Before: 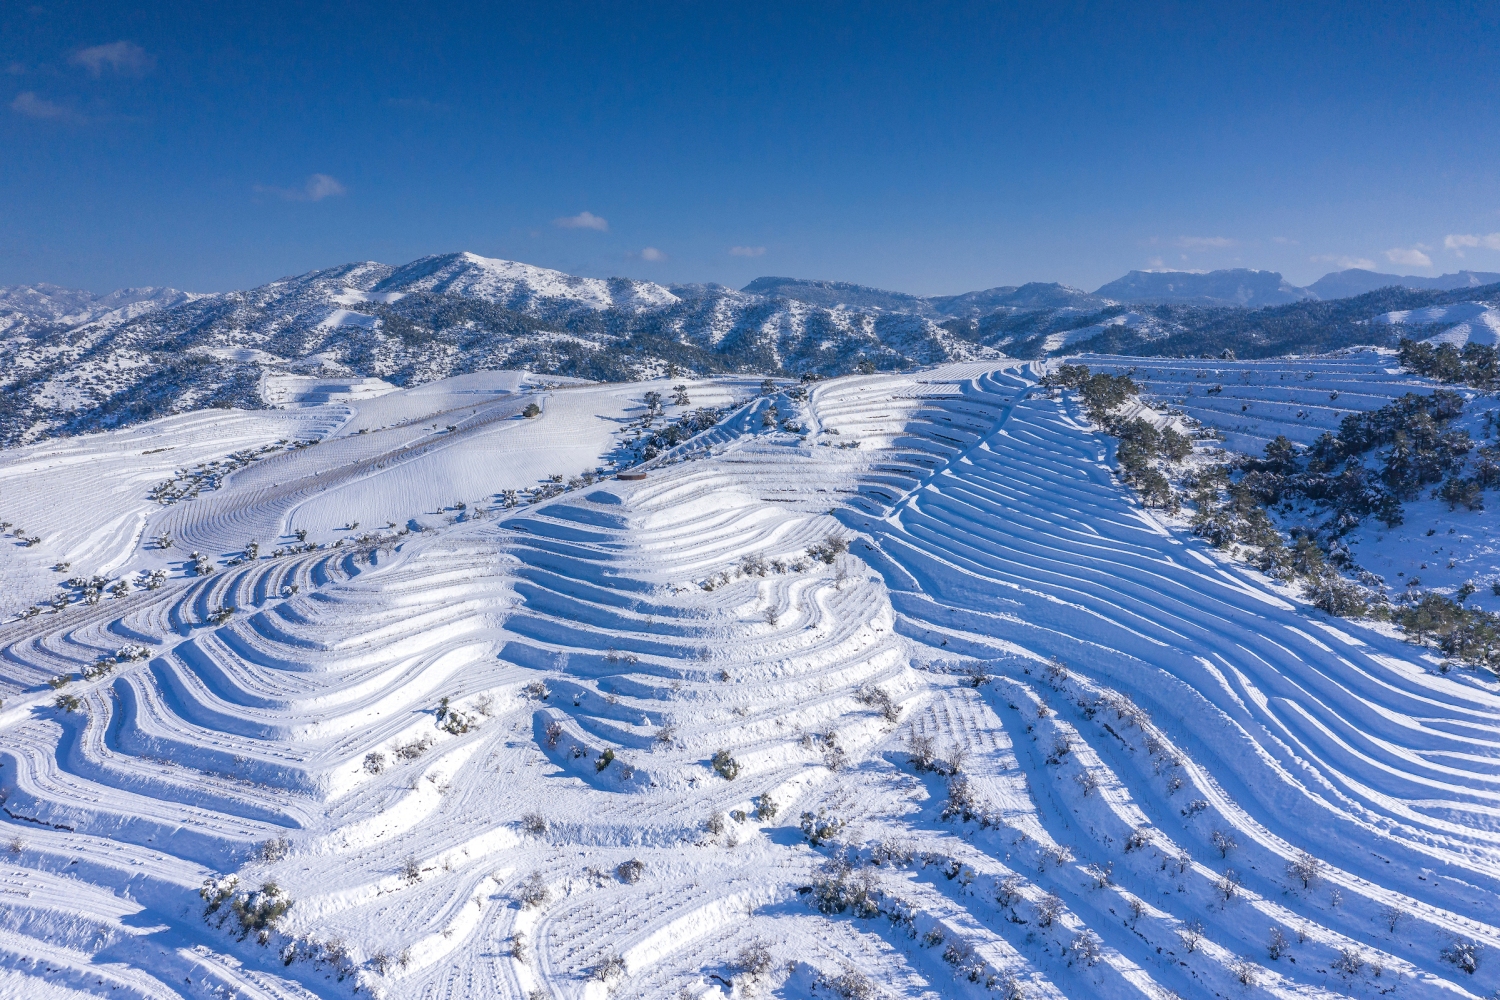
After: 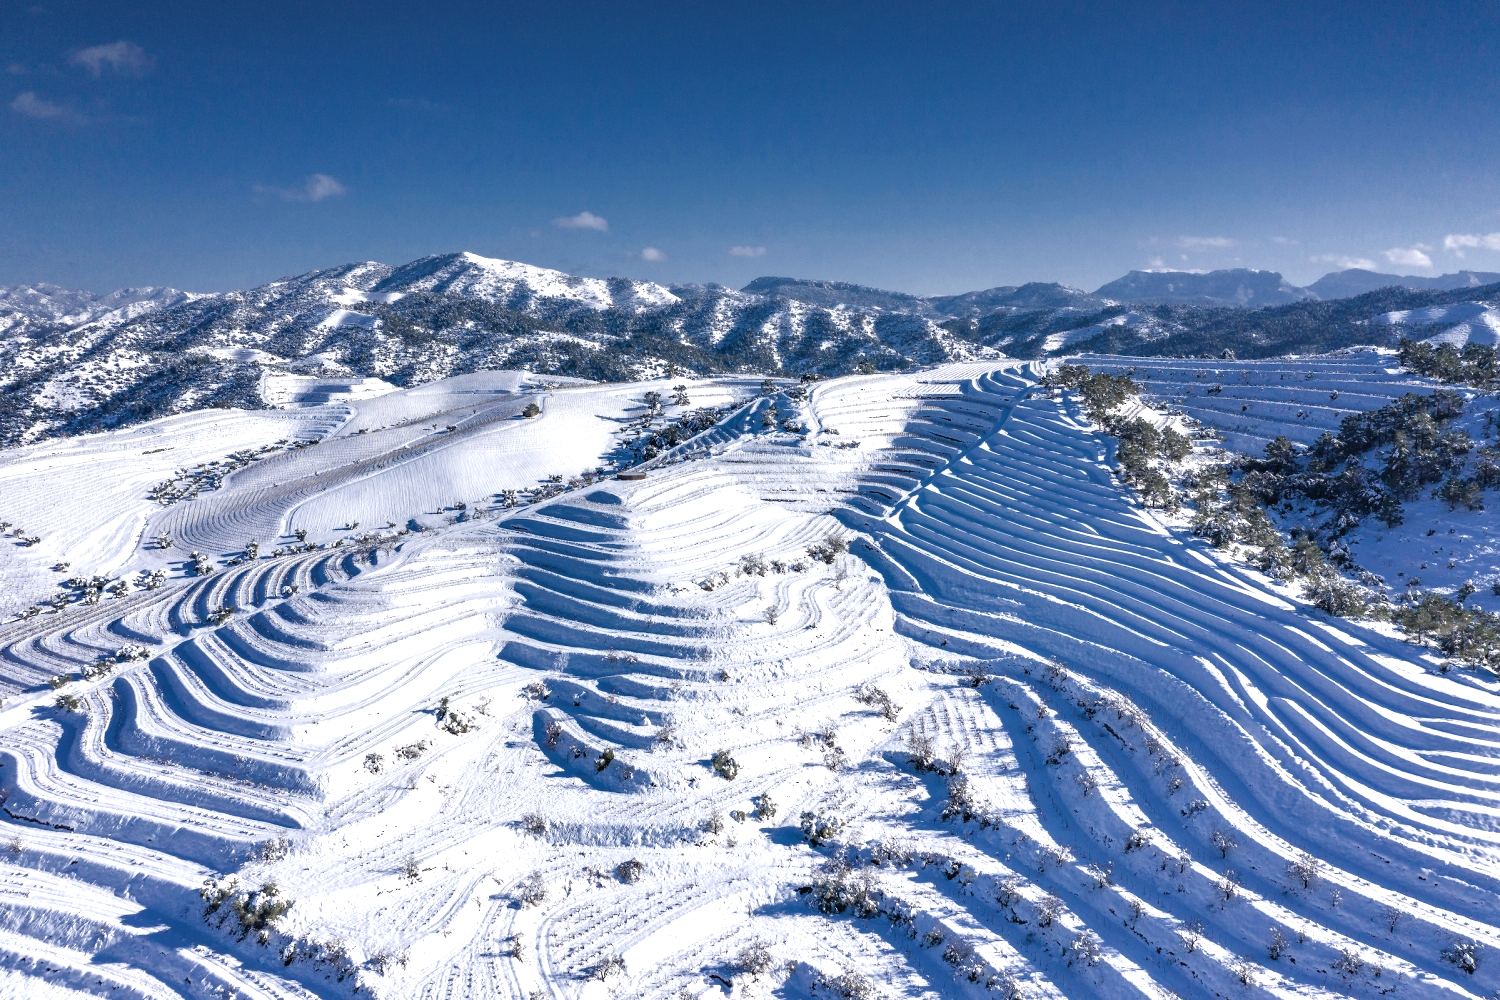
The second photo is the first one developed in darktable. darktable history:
color balance rgb: linear chroma grading › global chroma 15.067%, perceptual saturation grading › global saturation 30.554%
exposure: black level correction 0, exposure 0.695 EV, compensate exposure bias true, compensate highlight preservation false
contrast brightness saturation: contrast -0.049, saturation -0.403
contrast equalizer: octaves 7, y [[0.6 ×6], [0.55 ×6], [0 ×6], [0 ×6], [0 ×6]], mix 0.61
color zones: curves: ch0 [(0, 0.5) (0.125, 0.4) (0.25, 0.5) (0.375, 0.4) (0.5, 0.4) (0.625, 0.35) (0.75, 0.35) (0.875, 0.5)]; ch1 [(0, 0.35) (0.125, 0.45) (0.25, 0.35) (0.375, 0.35) (0.5, 0.35) (0.625, 0.35) (0.75, 0.45) (0.875, 0.35)]; ch2 [(0, 0.6) (0.125, 0.5) (0.25, 0.5) (0.375, 0.6) (0.5, 0.6) (0.625, 0.5) (0.75, 0.5) (0.875, 0.5)]
